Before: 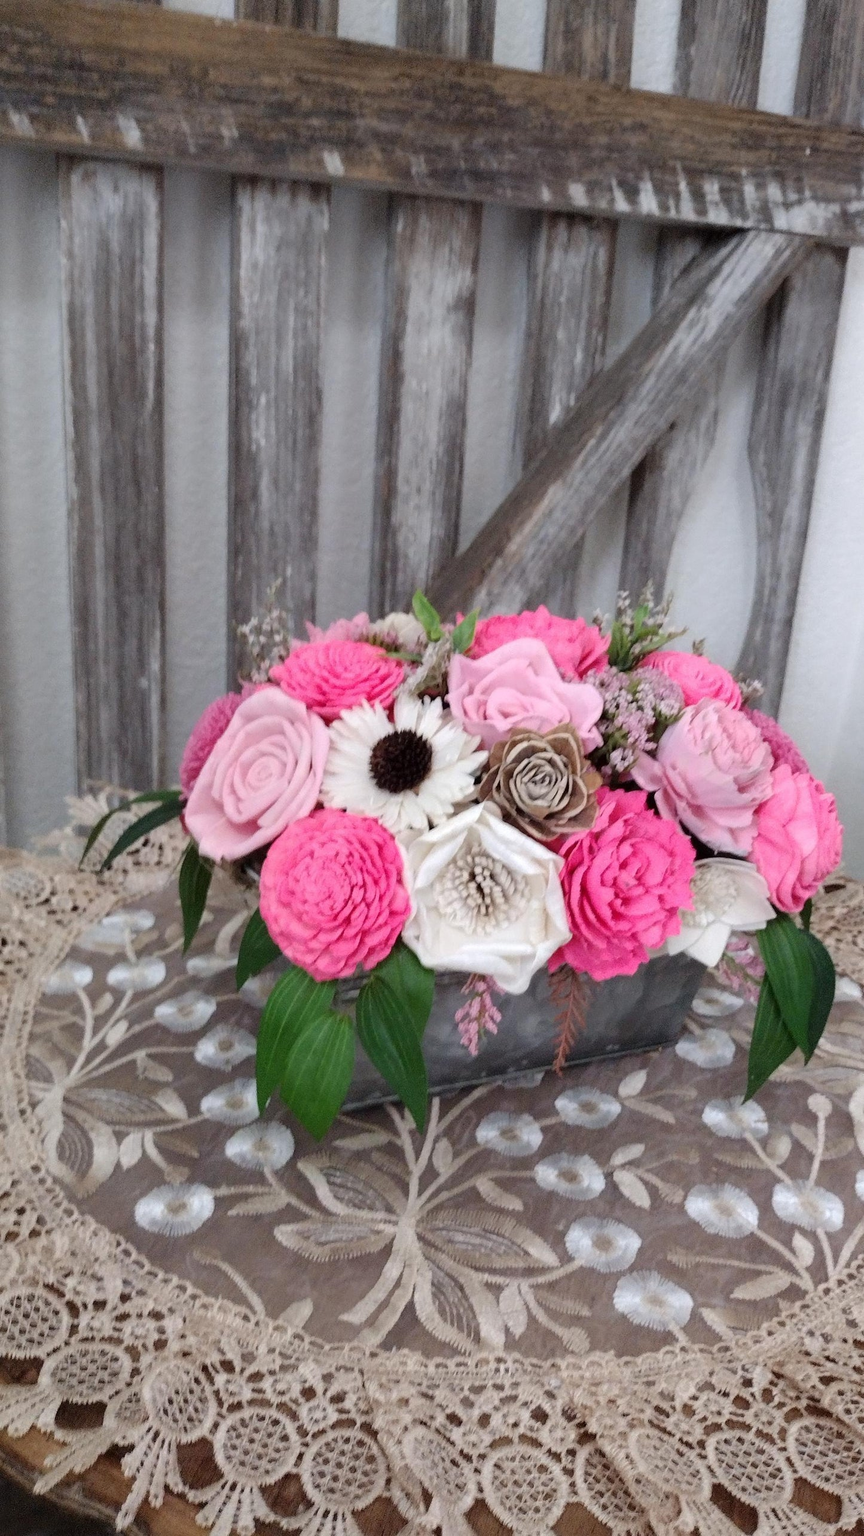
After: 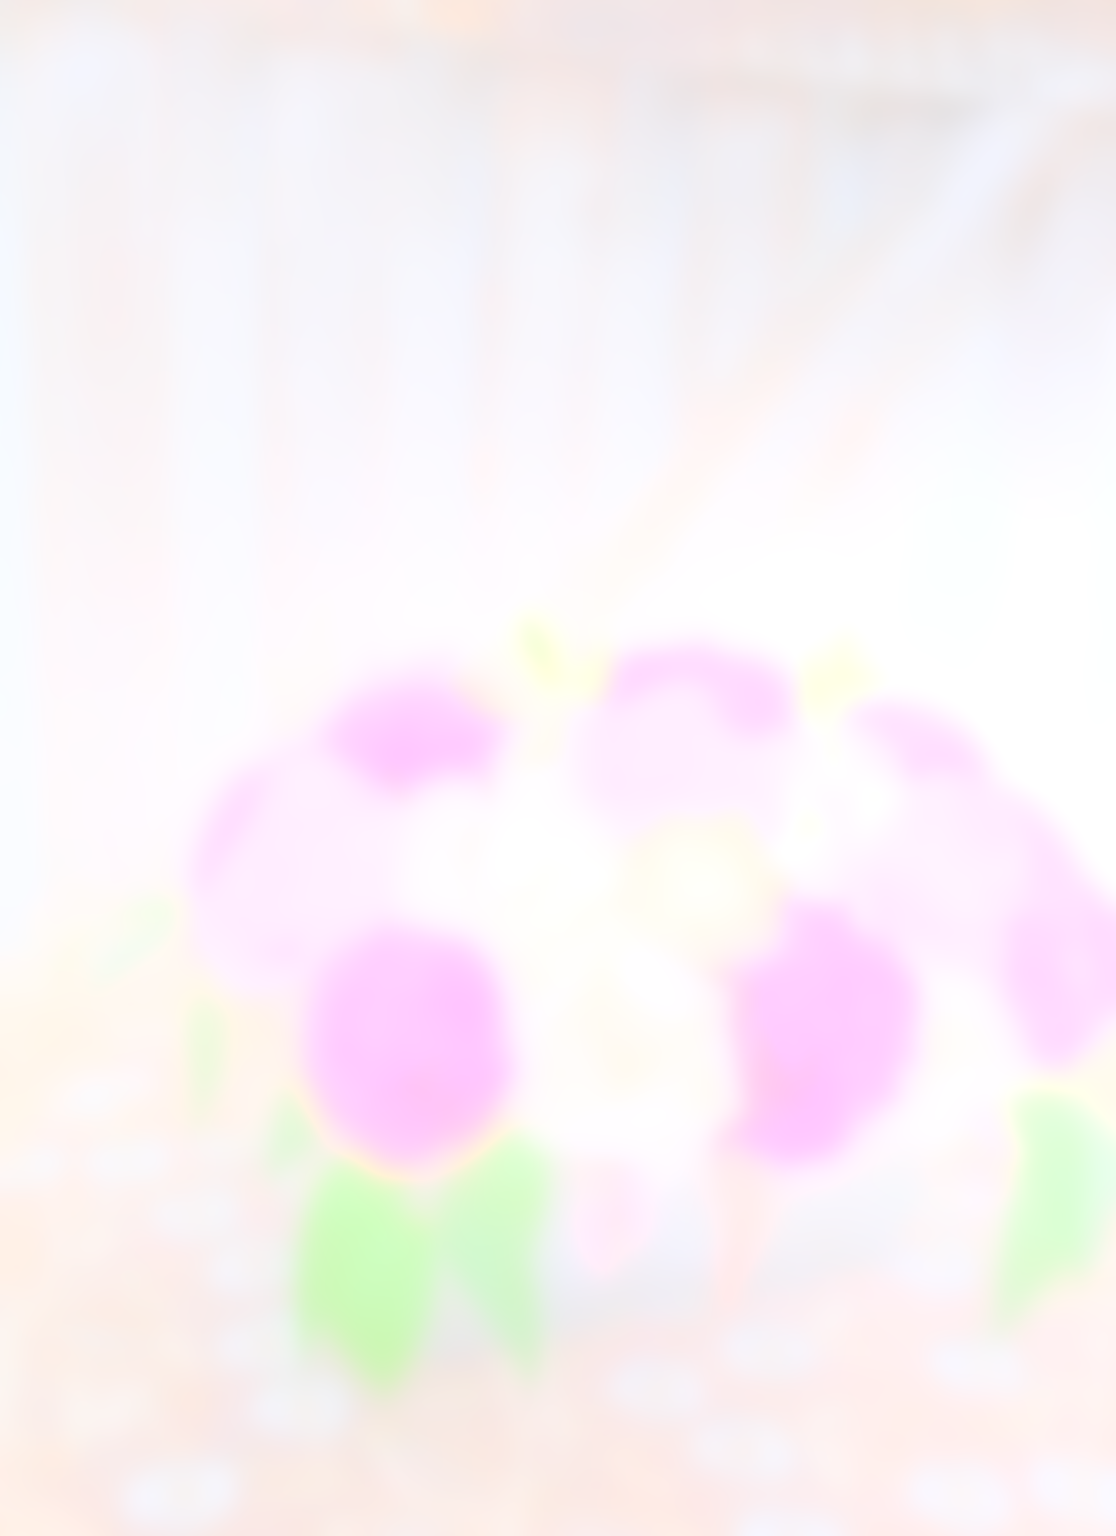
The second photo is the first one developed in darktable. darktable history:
lowpass: radius 16, unbound 0
bloom: size 85%, threshold 5%, strength 85%
crop: left 5.596%, top 10.314%, right 3.534%, bottom 19.395%
